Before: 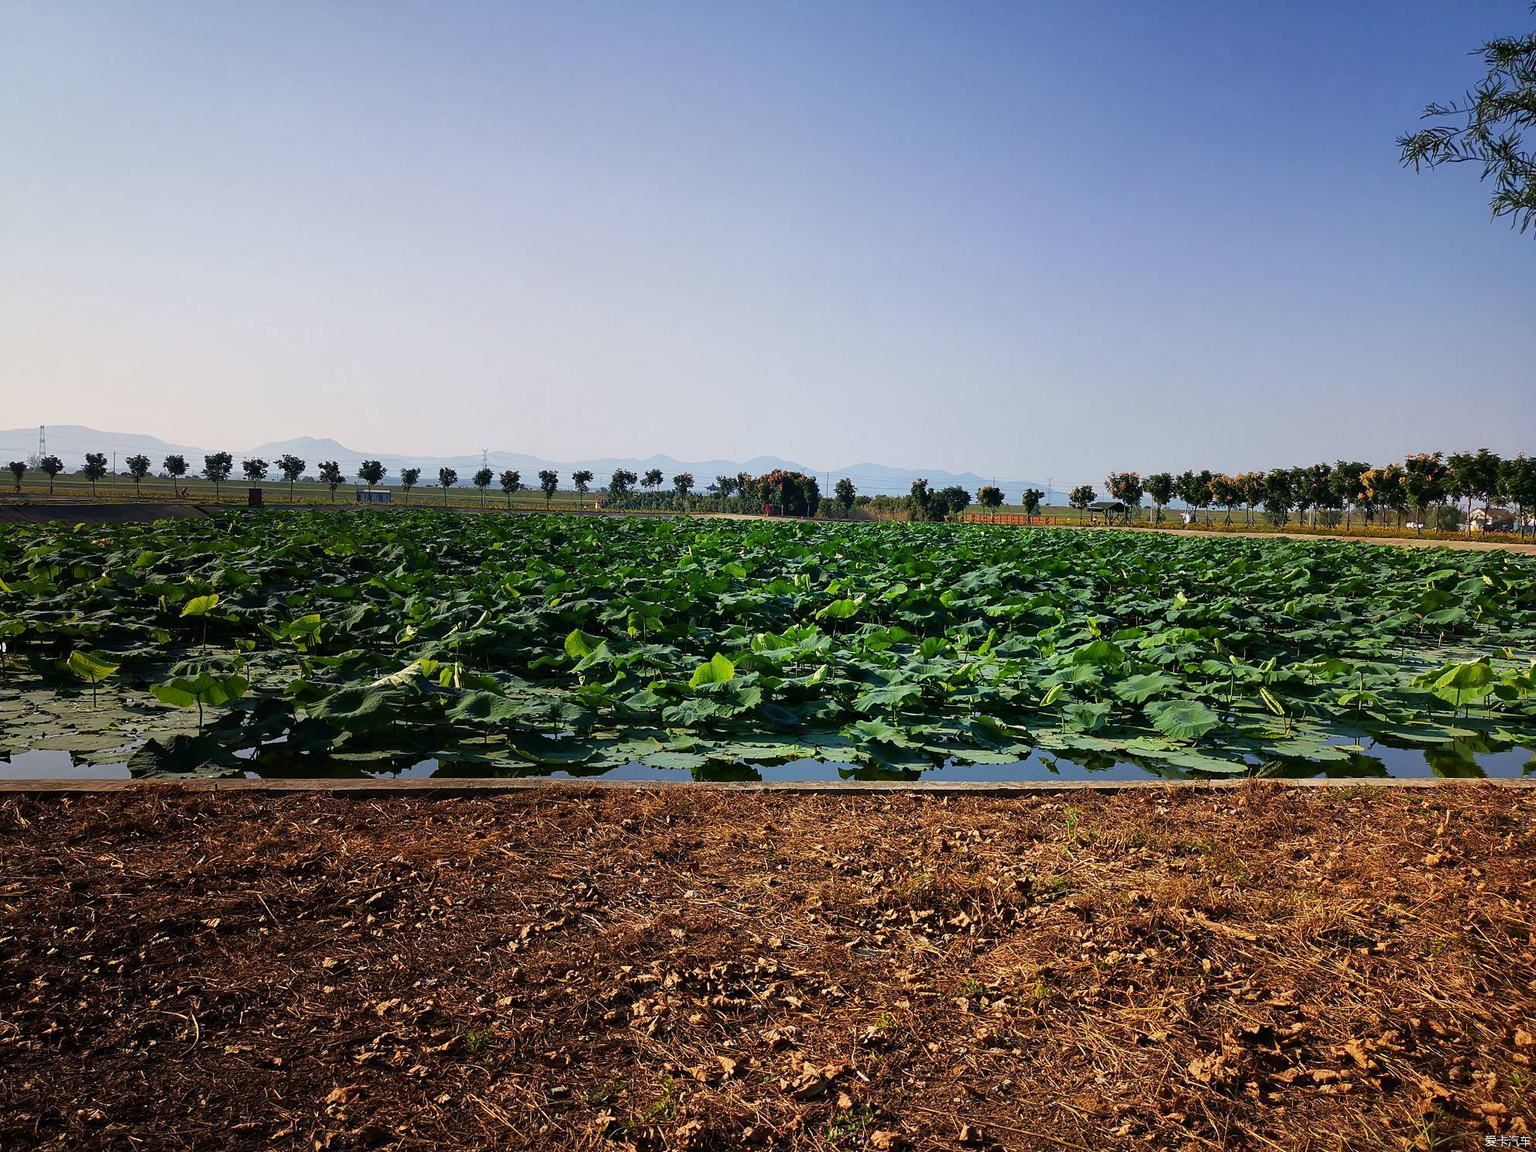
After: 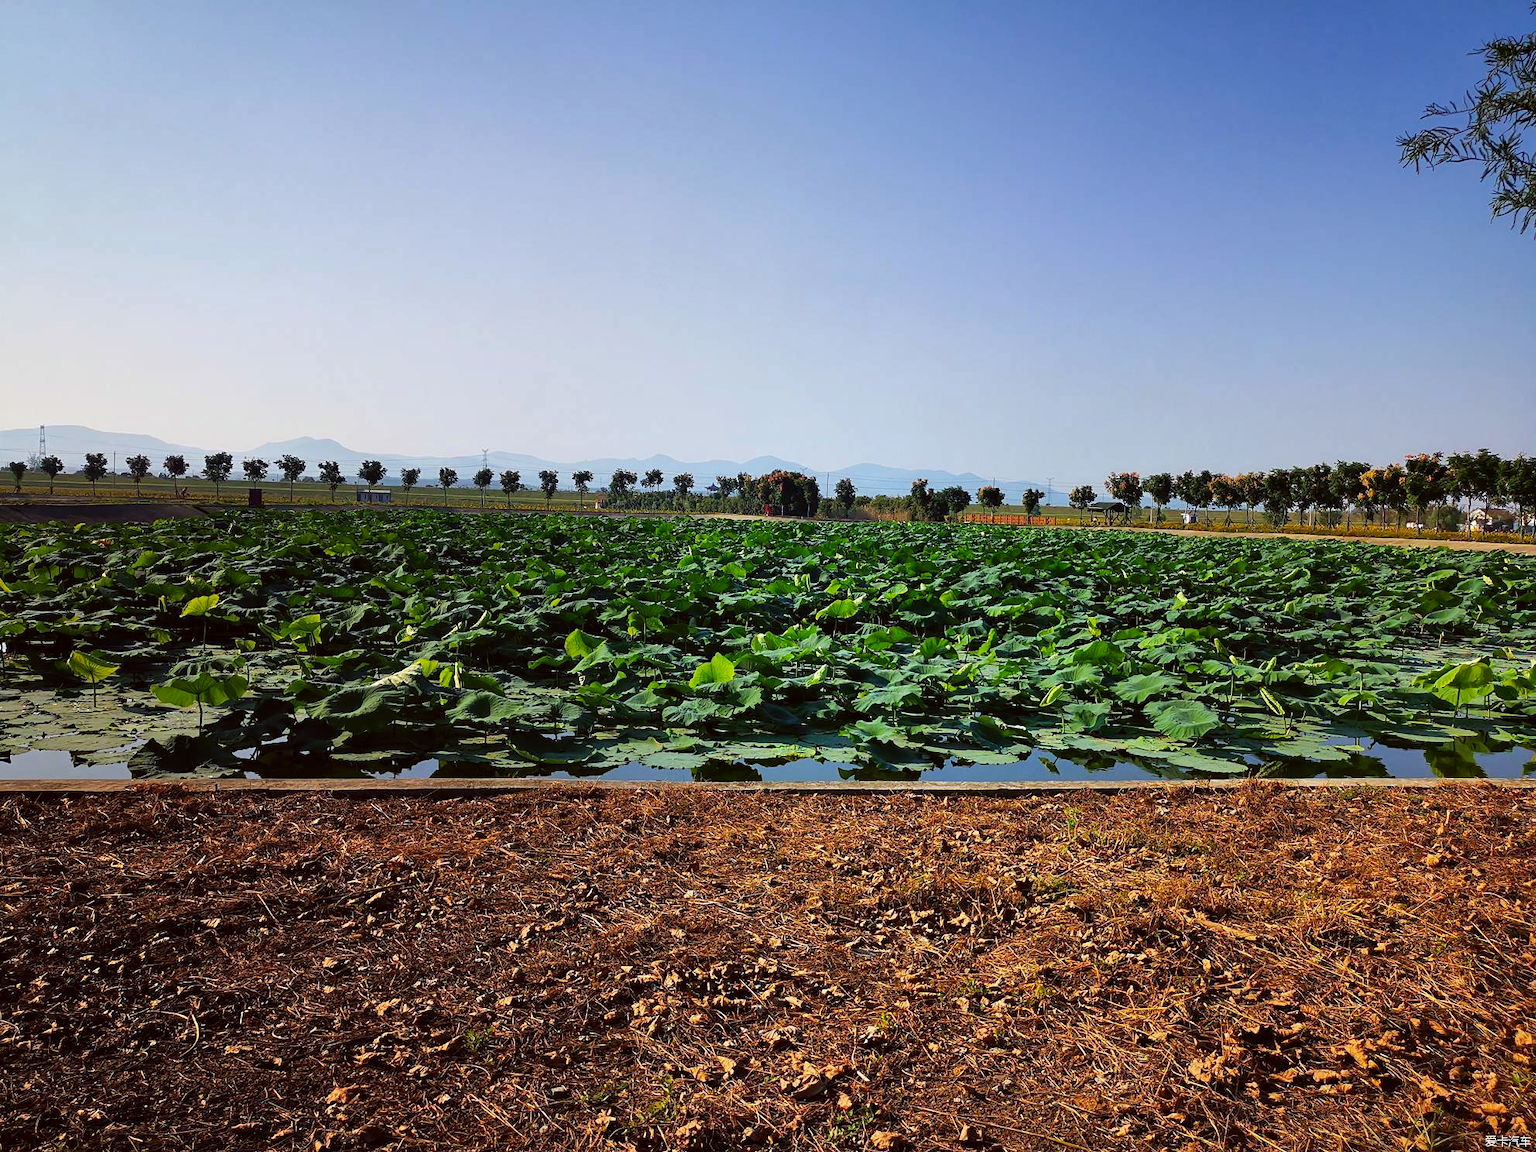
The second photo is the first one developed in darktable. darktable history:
color correction: highlights a* -2.73, highlights b* -2.09, shadows a* 2.41, shadows b* 2.73
shadows and highlights: shadows 37.27, highlights -28.18, soften with gaussian
color balance: lift [1, 1, 0.999, 1.001], gamma [1, 1.003, 1.005, 0.995], gain [1, 0.992, 0.988, 1.012], contrast 5%, output saturation 110%
